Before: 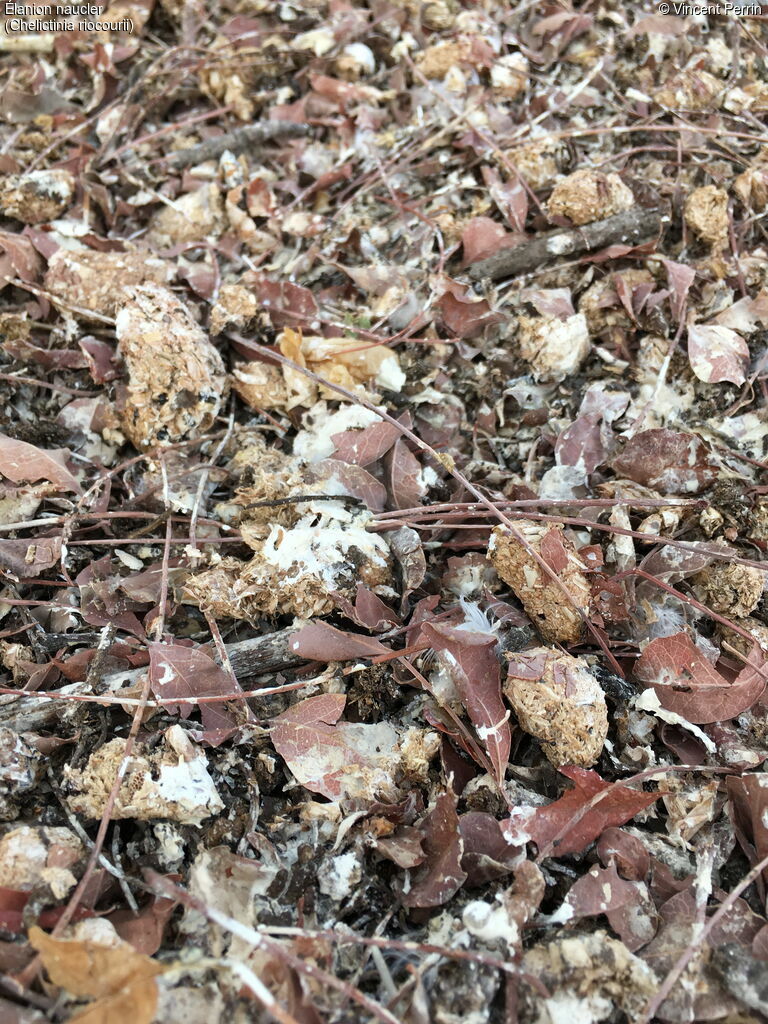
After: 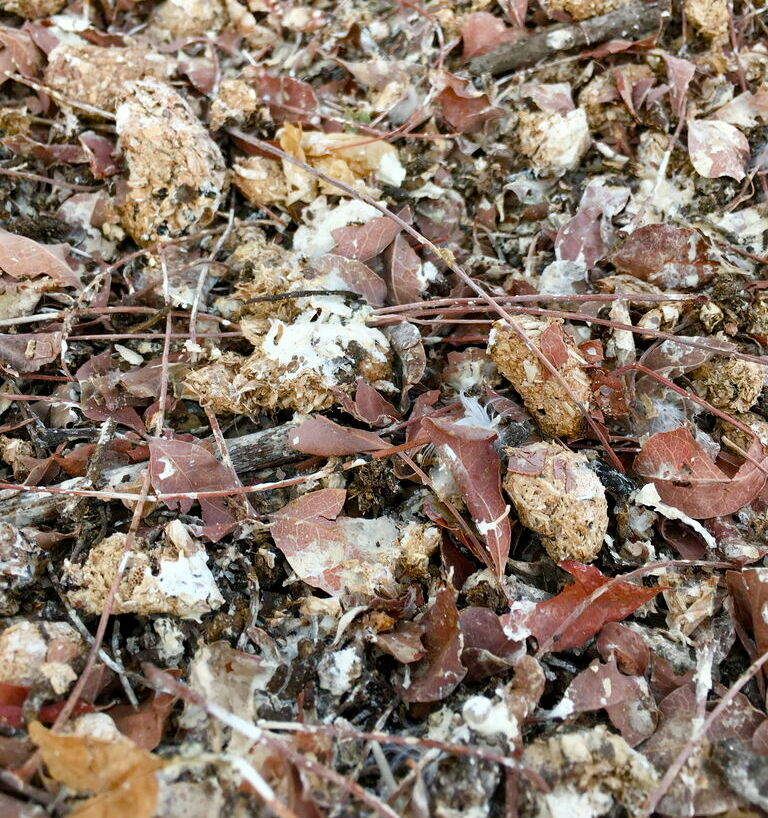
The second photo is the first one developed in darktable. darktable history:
color balance rgb: perceptual saturation grading › global saturation 20%, perceptual saturation grading › highlights -25.279%, perceptual saturation grading › shadows 50.492%
crop and rotate: top 20.09%
